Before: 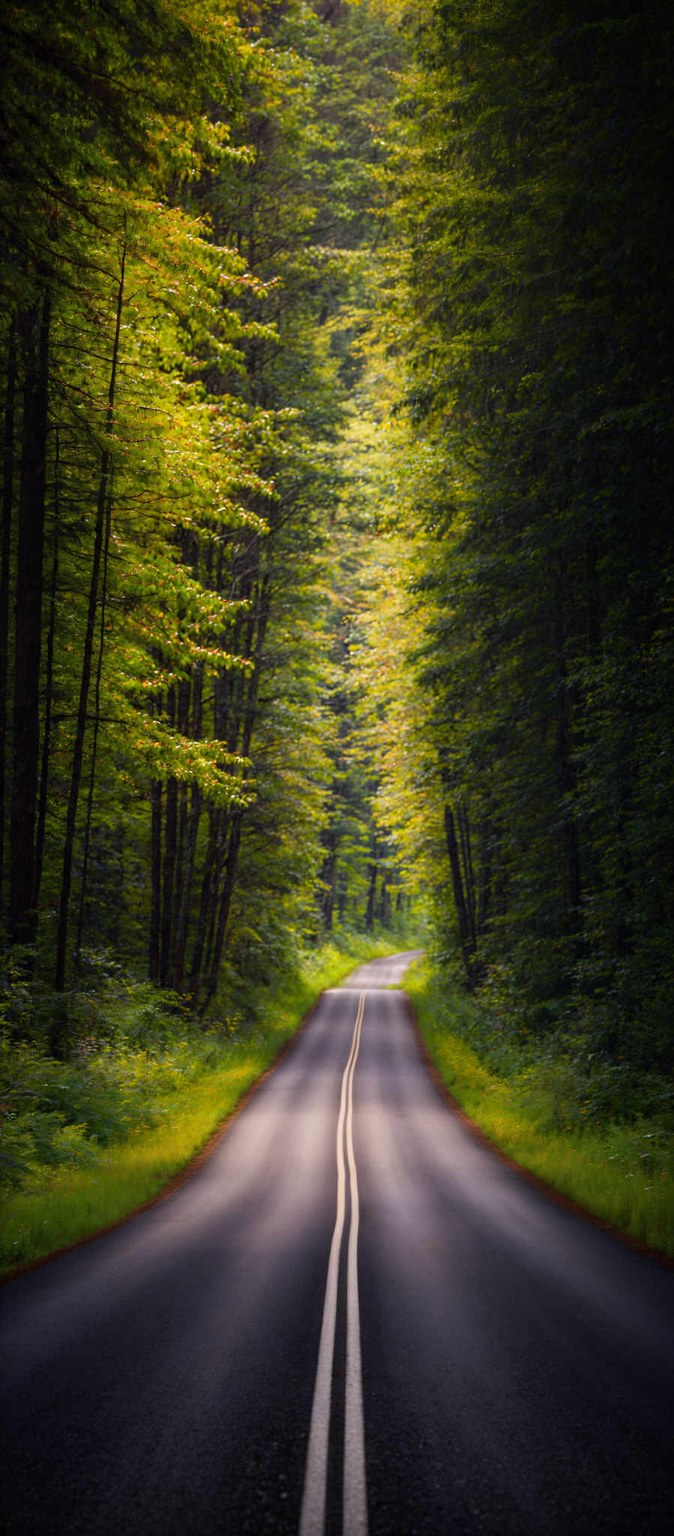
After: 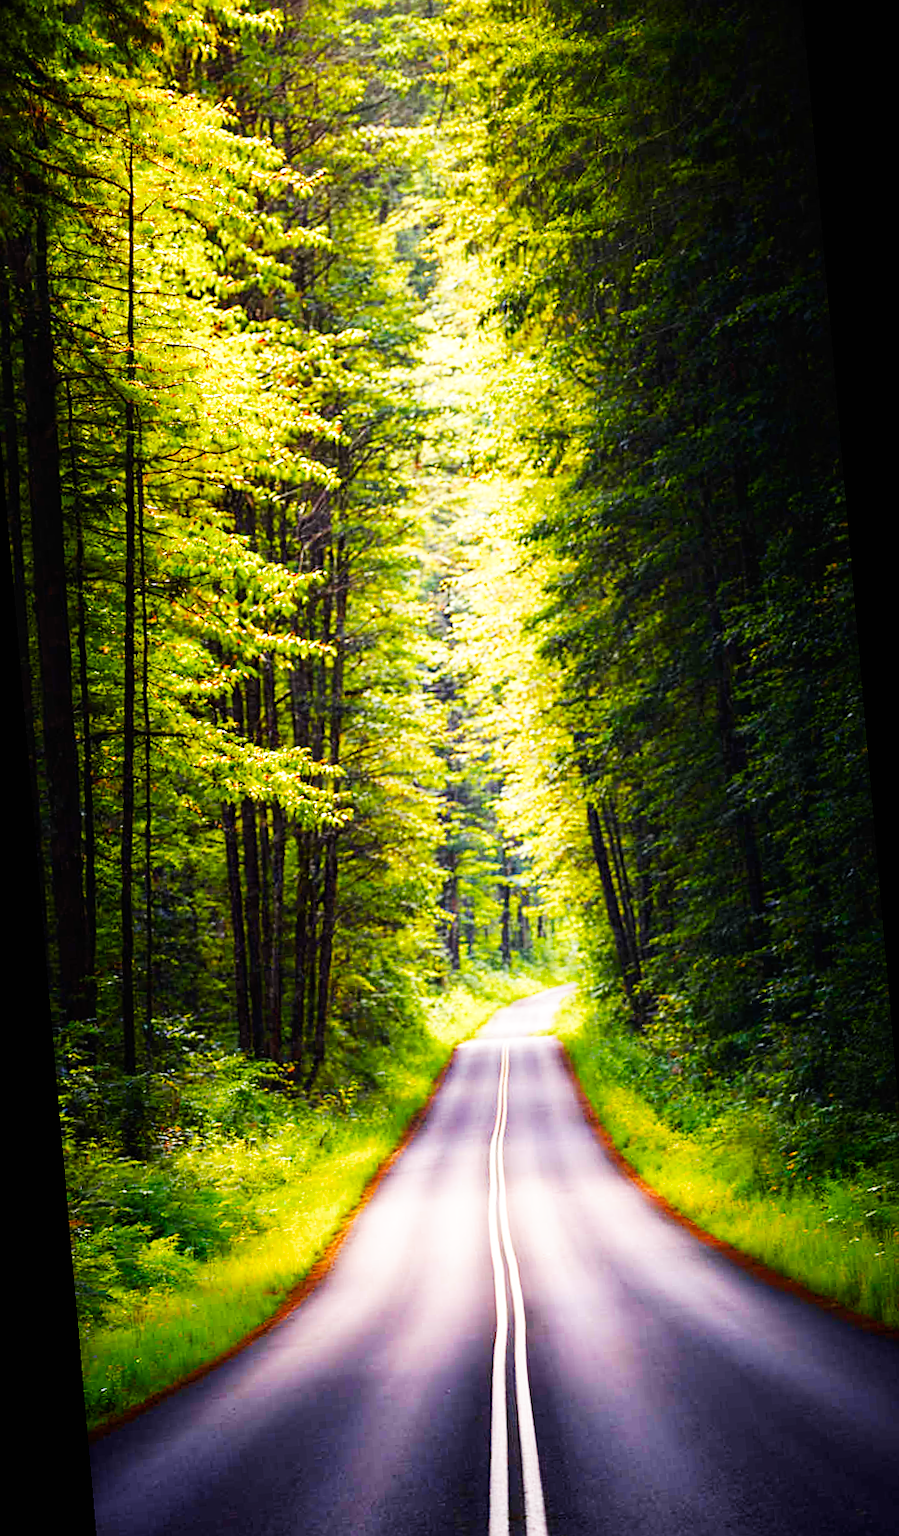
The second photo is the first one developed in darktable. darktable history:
sharpen: on, module defaults
base curve: curves: ch0 [(0, 0) (0.007, 0.004) (0.027, 0.03) (0.046, 0.07) (0.207, 0.54) (0.442, 0.872) (0.673, 0.972) (1, 1)], preserve colors none
color balance rgb: perceptual saturation grading › global saturation 20%, perceptual saturation grading › highlights -50%, perceptual saturation grading › shadows 30%, perceptual brilliance grading › global brilliance 10%, perceptual brilliance grading › shadows 15%
rotate and perspective: rotation -5°, crop left 0.05, crop right 0.952, crop top 0.11, crop bottom 0.89
